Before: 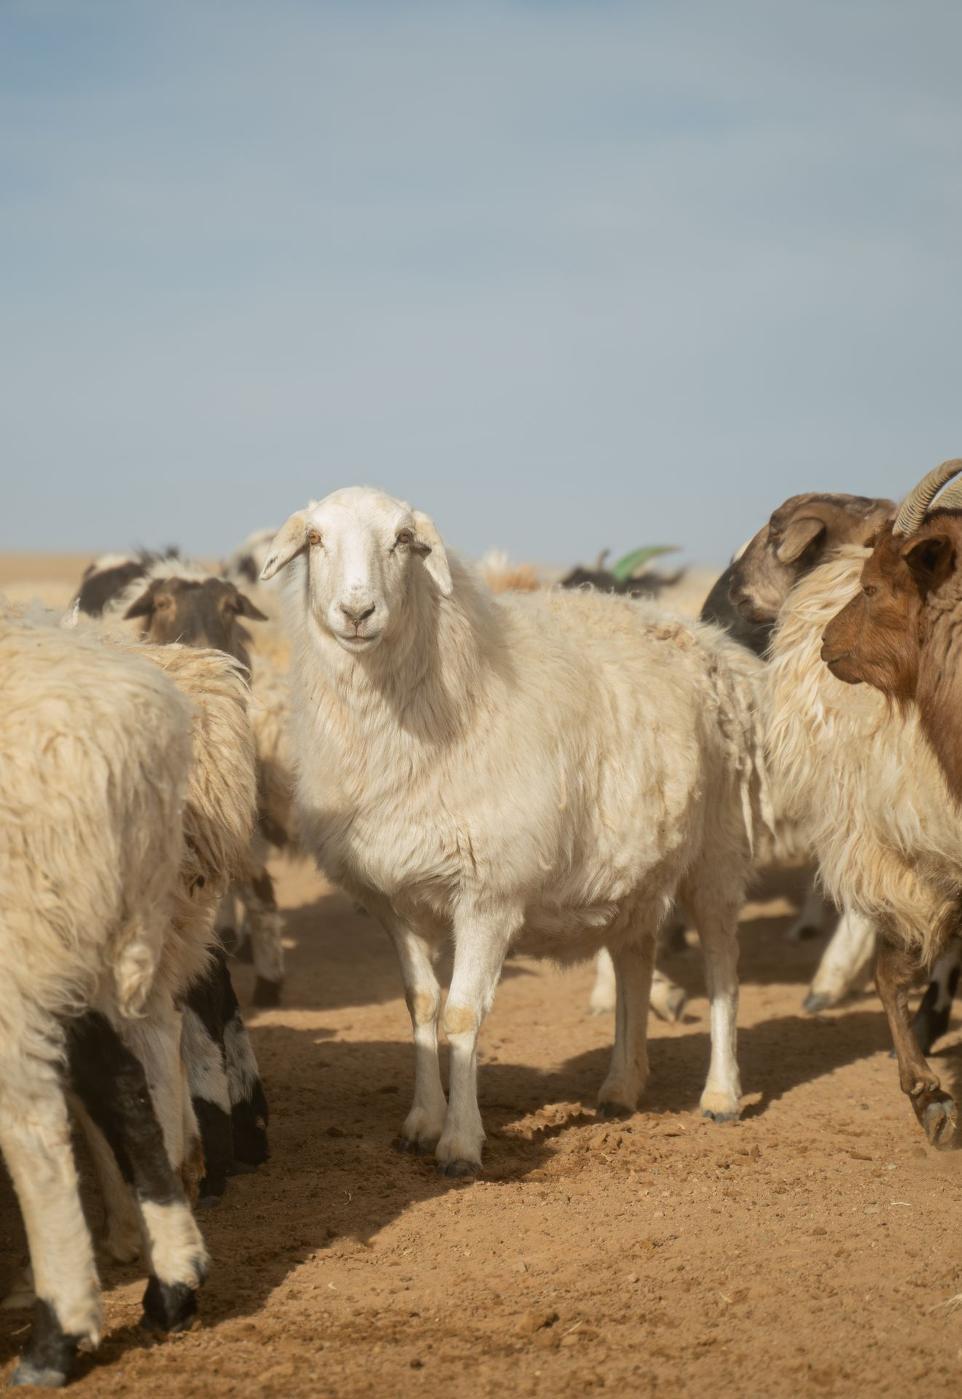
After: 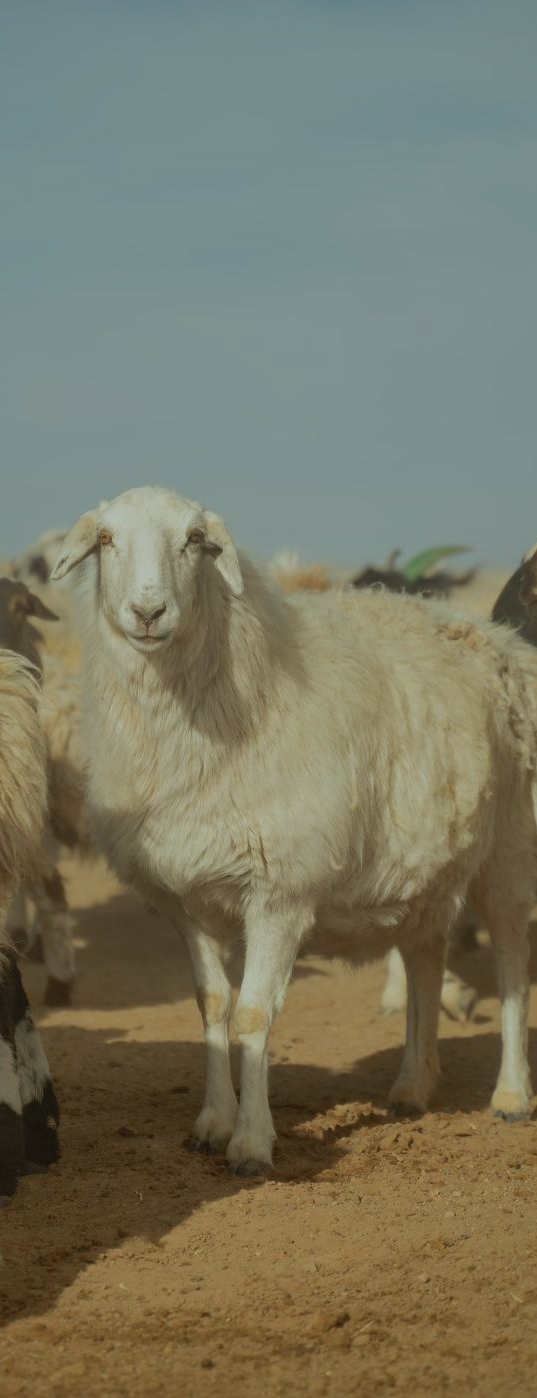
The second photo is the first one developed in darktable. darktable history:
crop: left 21.776%, right 22.092%, bottom 0.009%
shadows and highlights: shadows 60.4, highlights -59.89
exposure: black level correction 0, exposure -0.697 EV, compensate exposure bias true, compensate highlight preservation false
color correction: highlights a* -8.36, highlights b* 3.09
